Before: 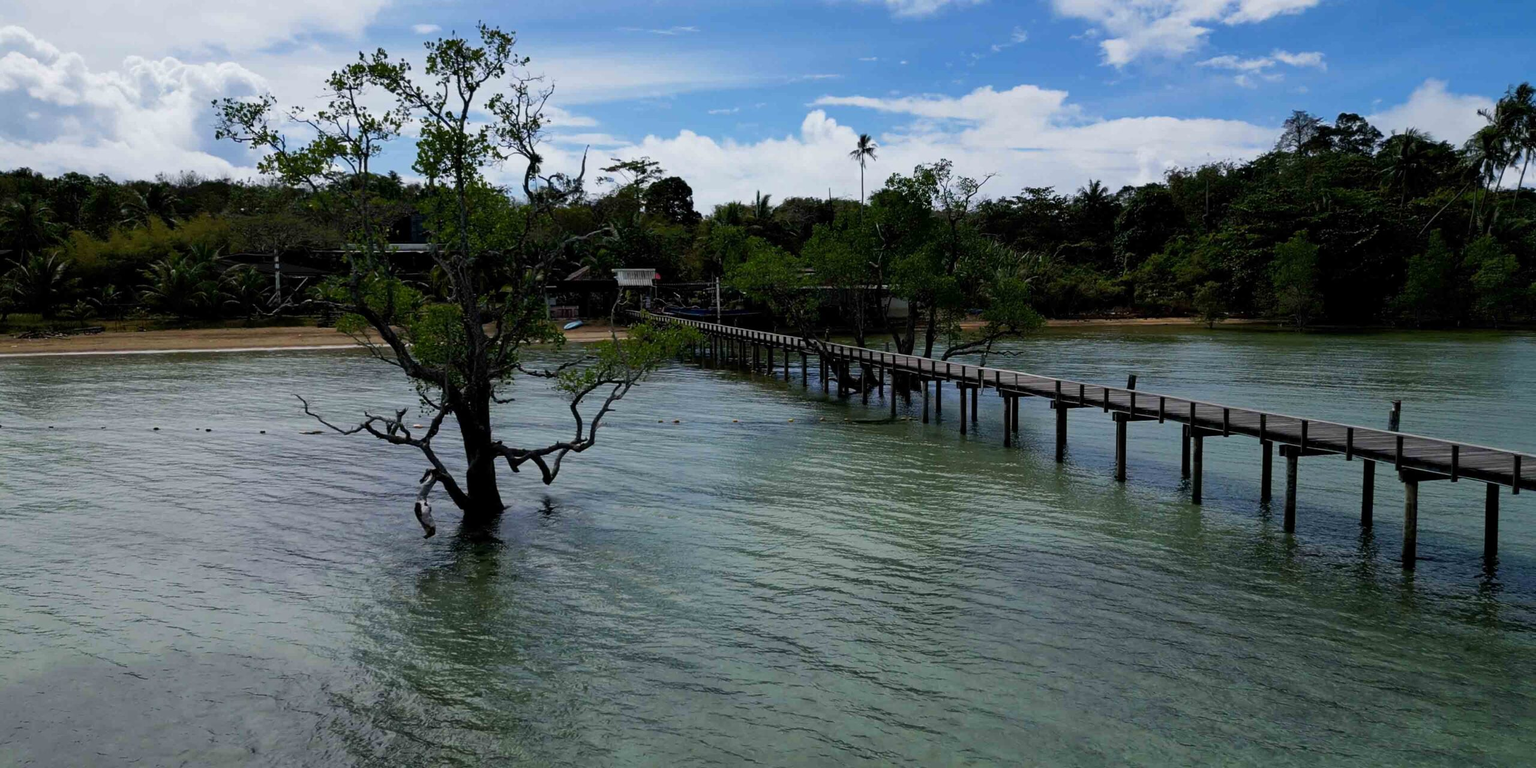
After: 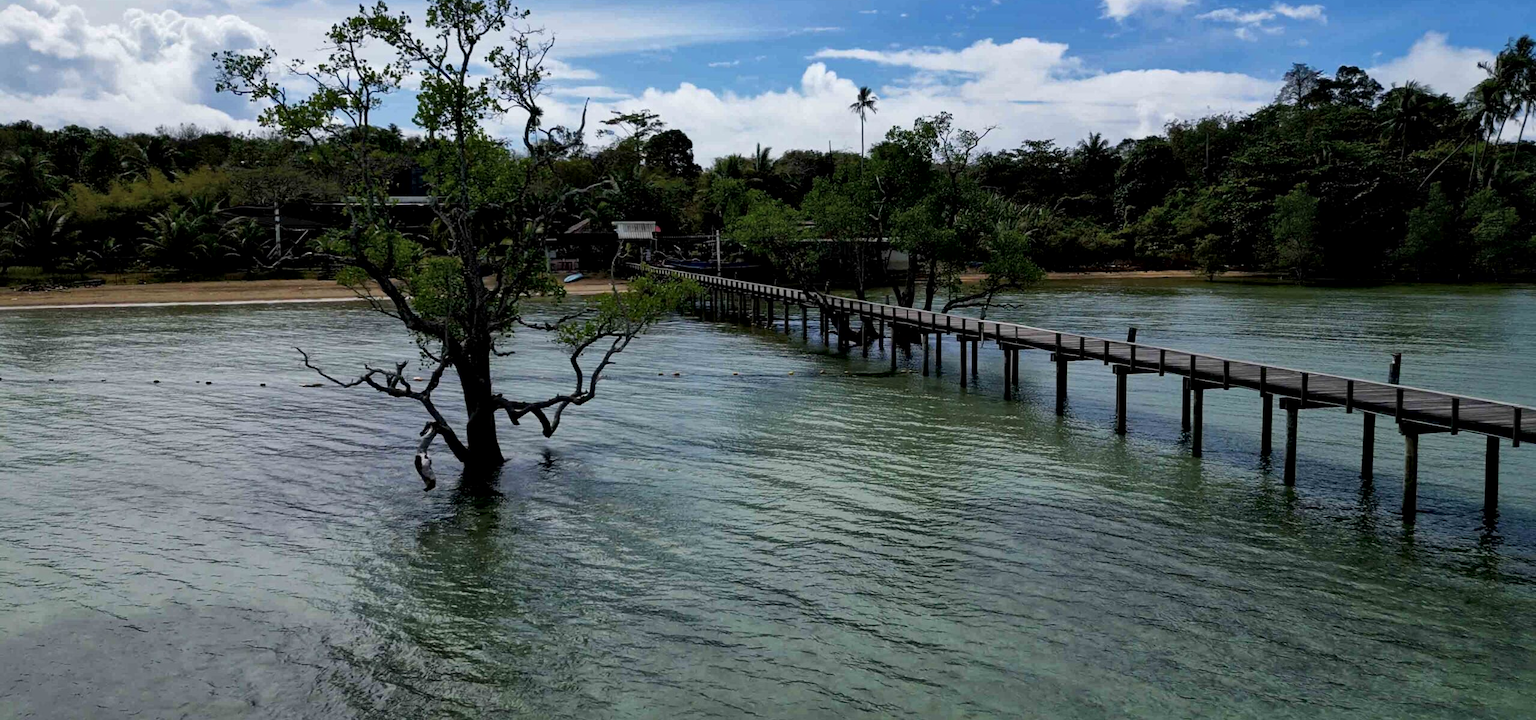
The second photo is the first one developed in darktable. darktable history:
crop and rotate: top 6.25%
local contrast: mode bilateral grid, contrast 20, coarseness 50, detail 150%, midtone range 0.2
